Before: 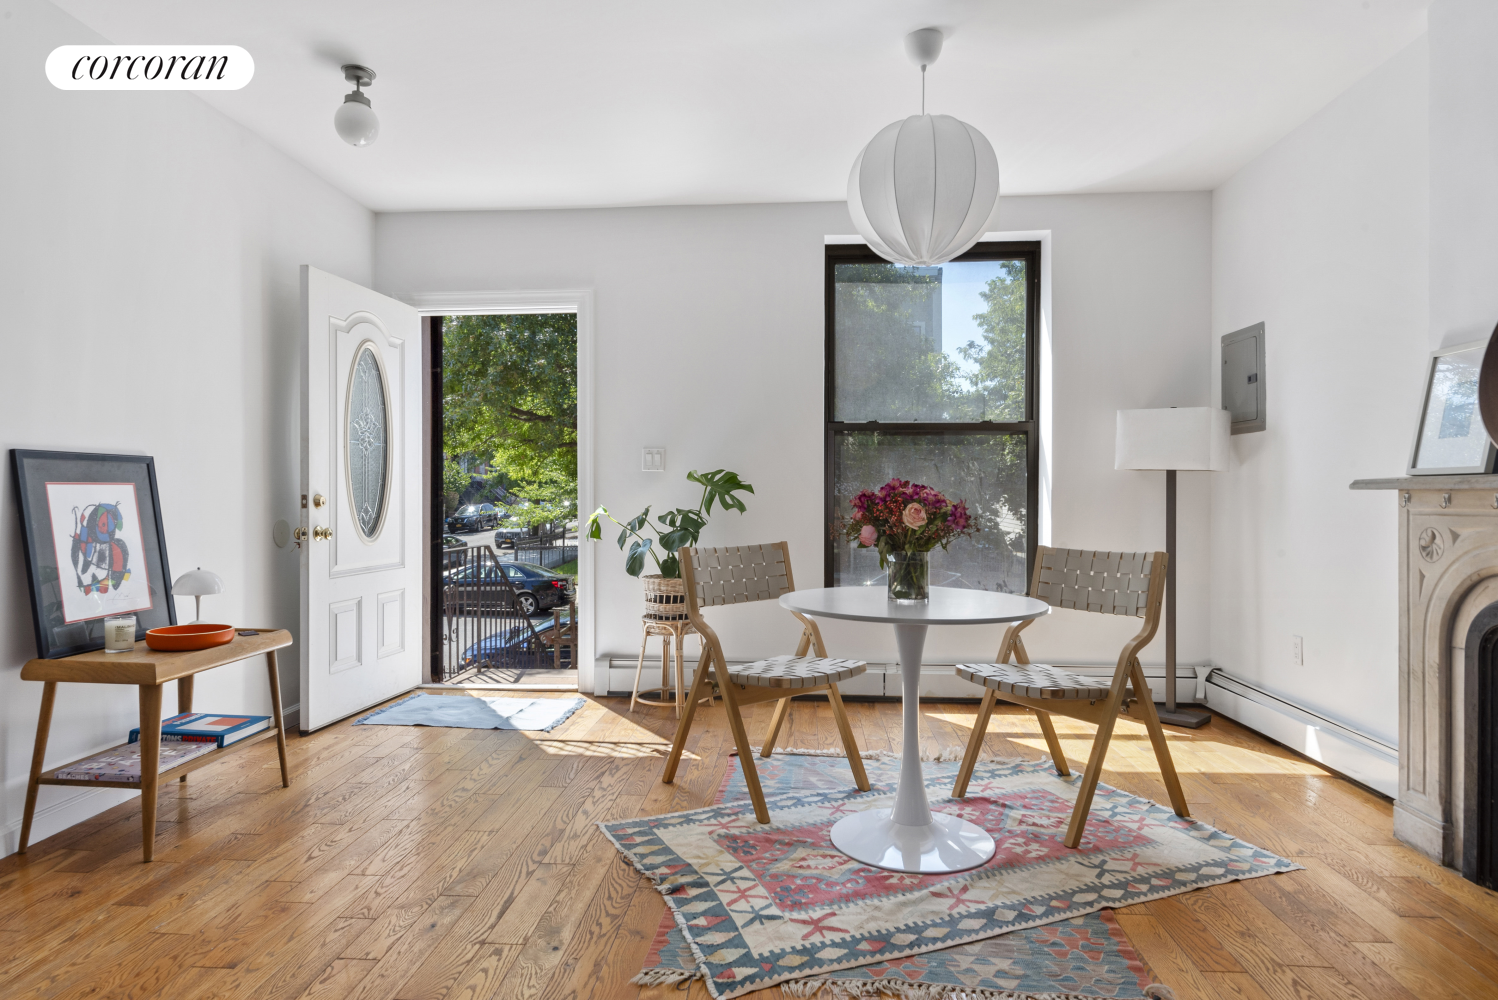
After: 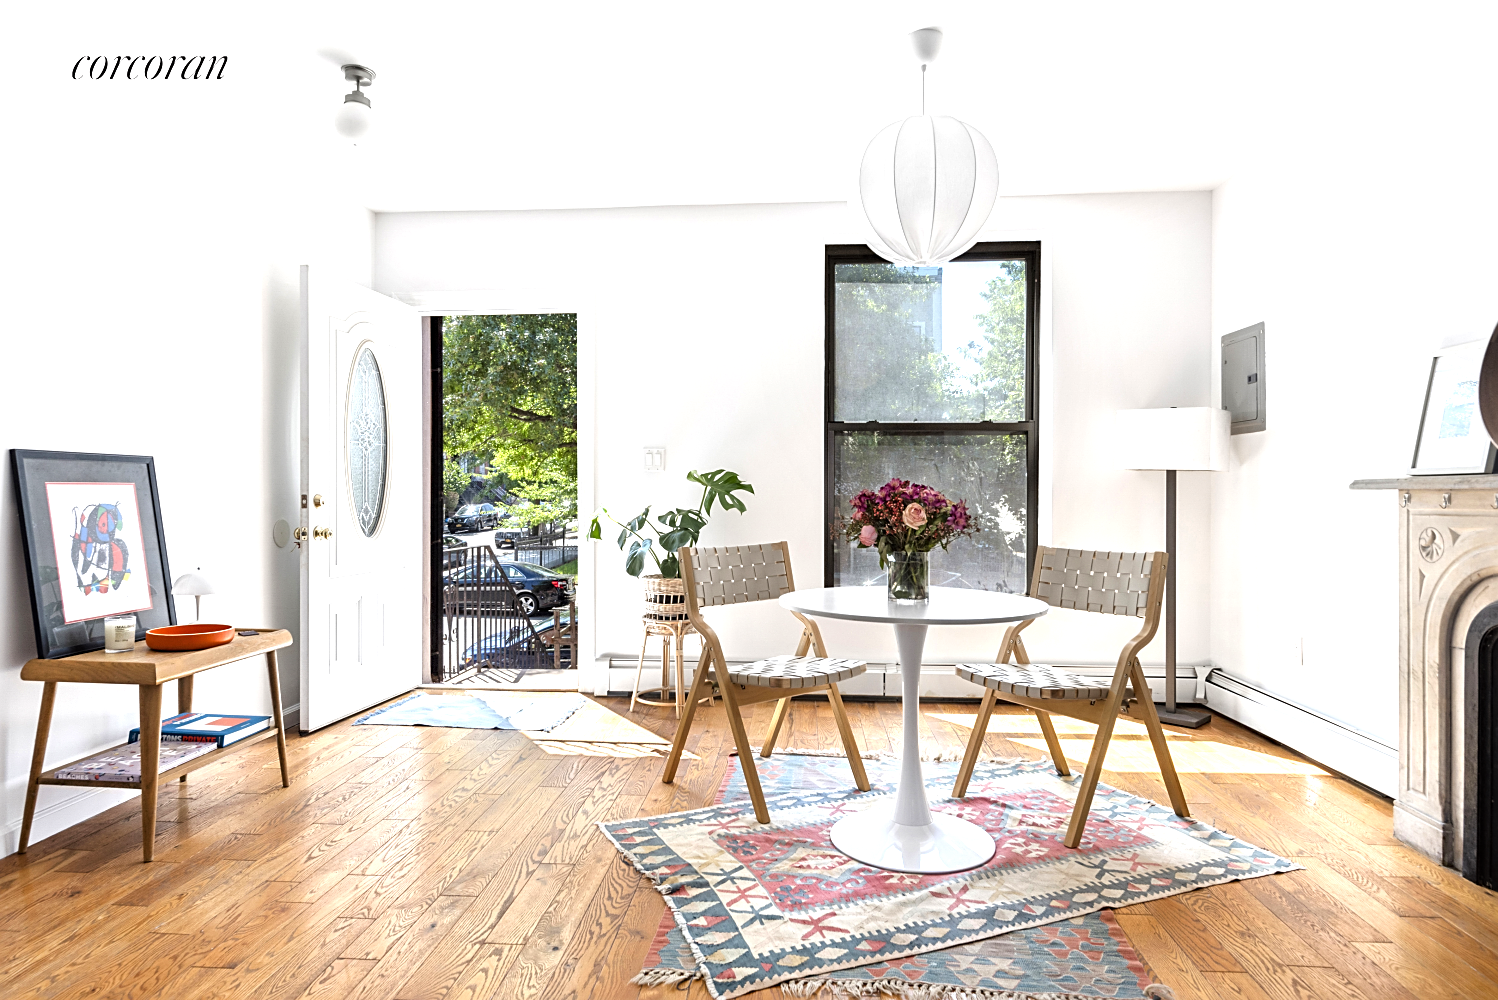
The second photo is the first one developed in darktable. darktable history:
sharpen: on, module defaults
tone equalizer: -8 EV -1.09 EV, -7 EV -1 EV, -6 EV -0.834 EV, -5 EV -0.606 EV, -3 EV 0.577 EV, -2 EV 0.853 EV, -1 EV 0.993 EV, +0 EV 1.06 EV
